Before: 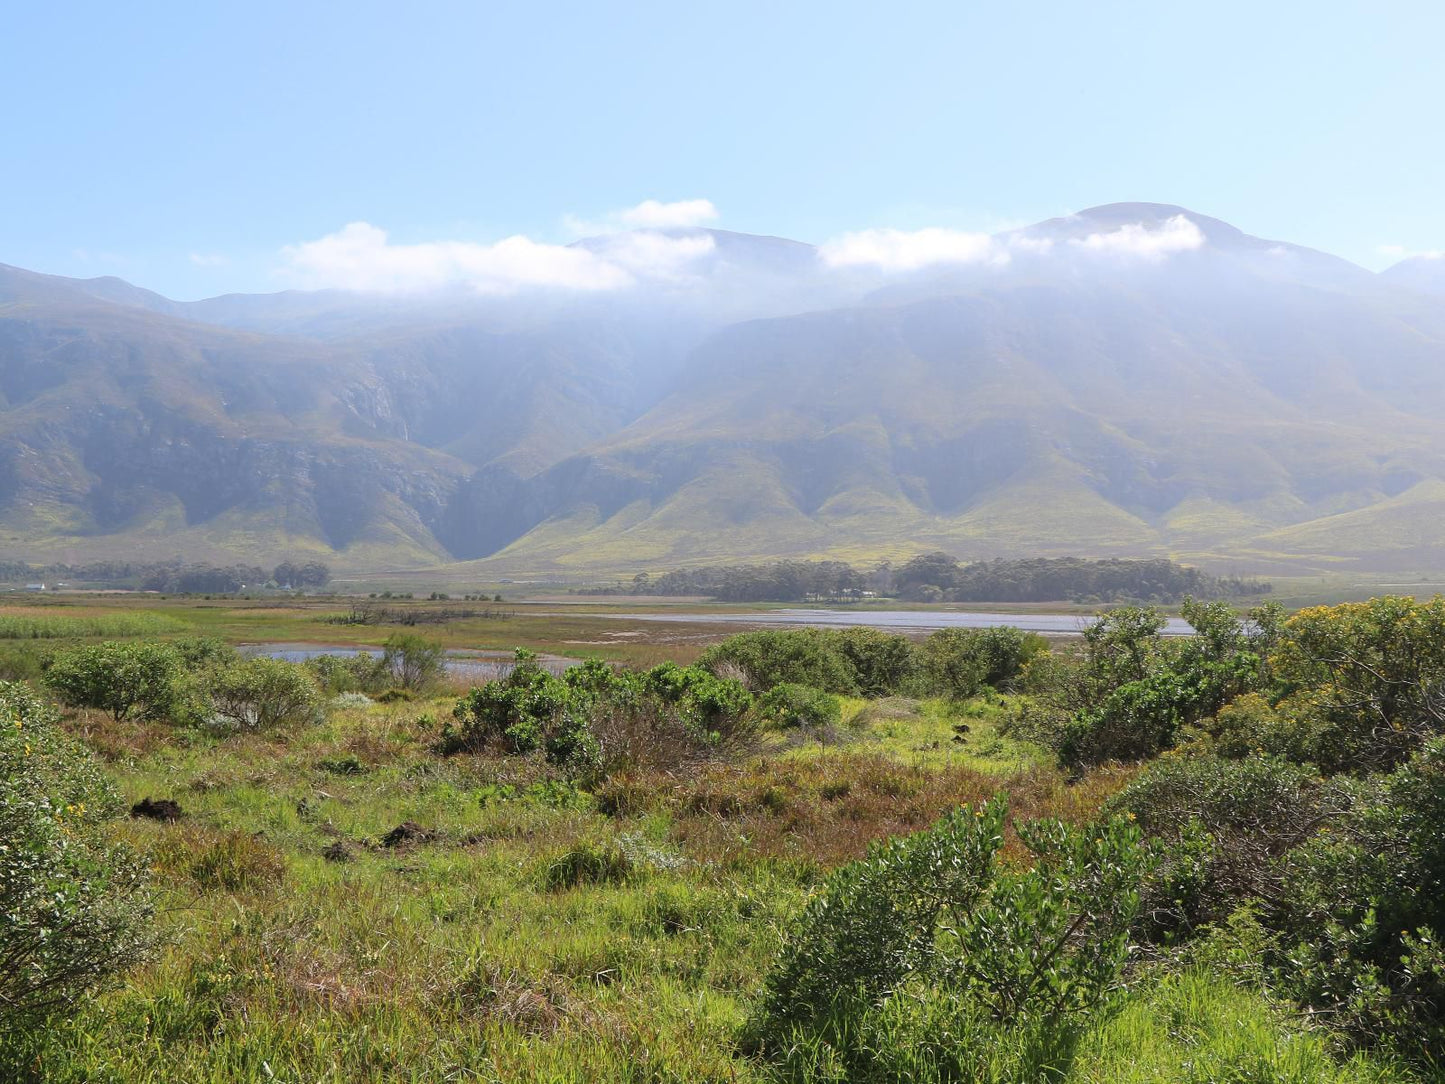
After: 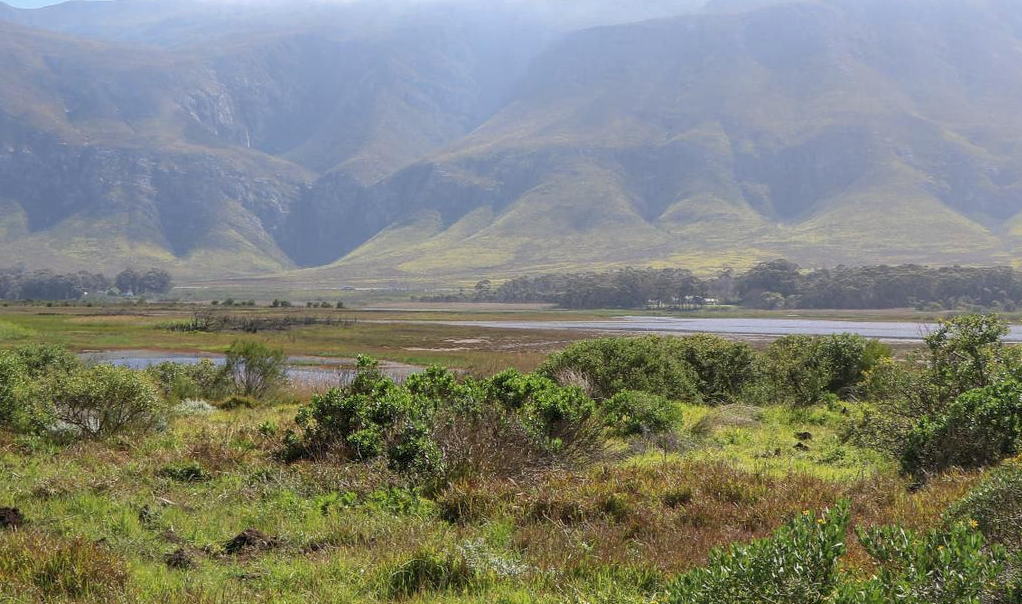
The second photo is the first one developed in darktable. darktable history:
local contrast: on, module defaults
shadows and highlights: on, module defaults
crop: left 11.001%, top 27.12%, right 18.264%, bottom 17.141%
